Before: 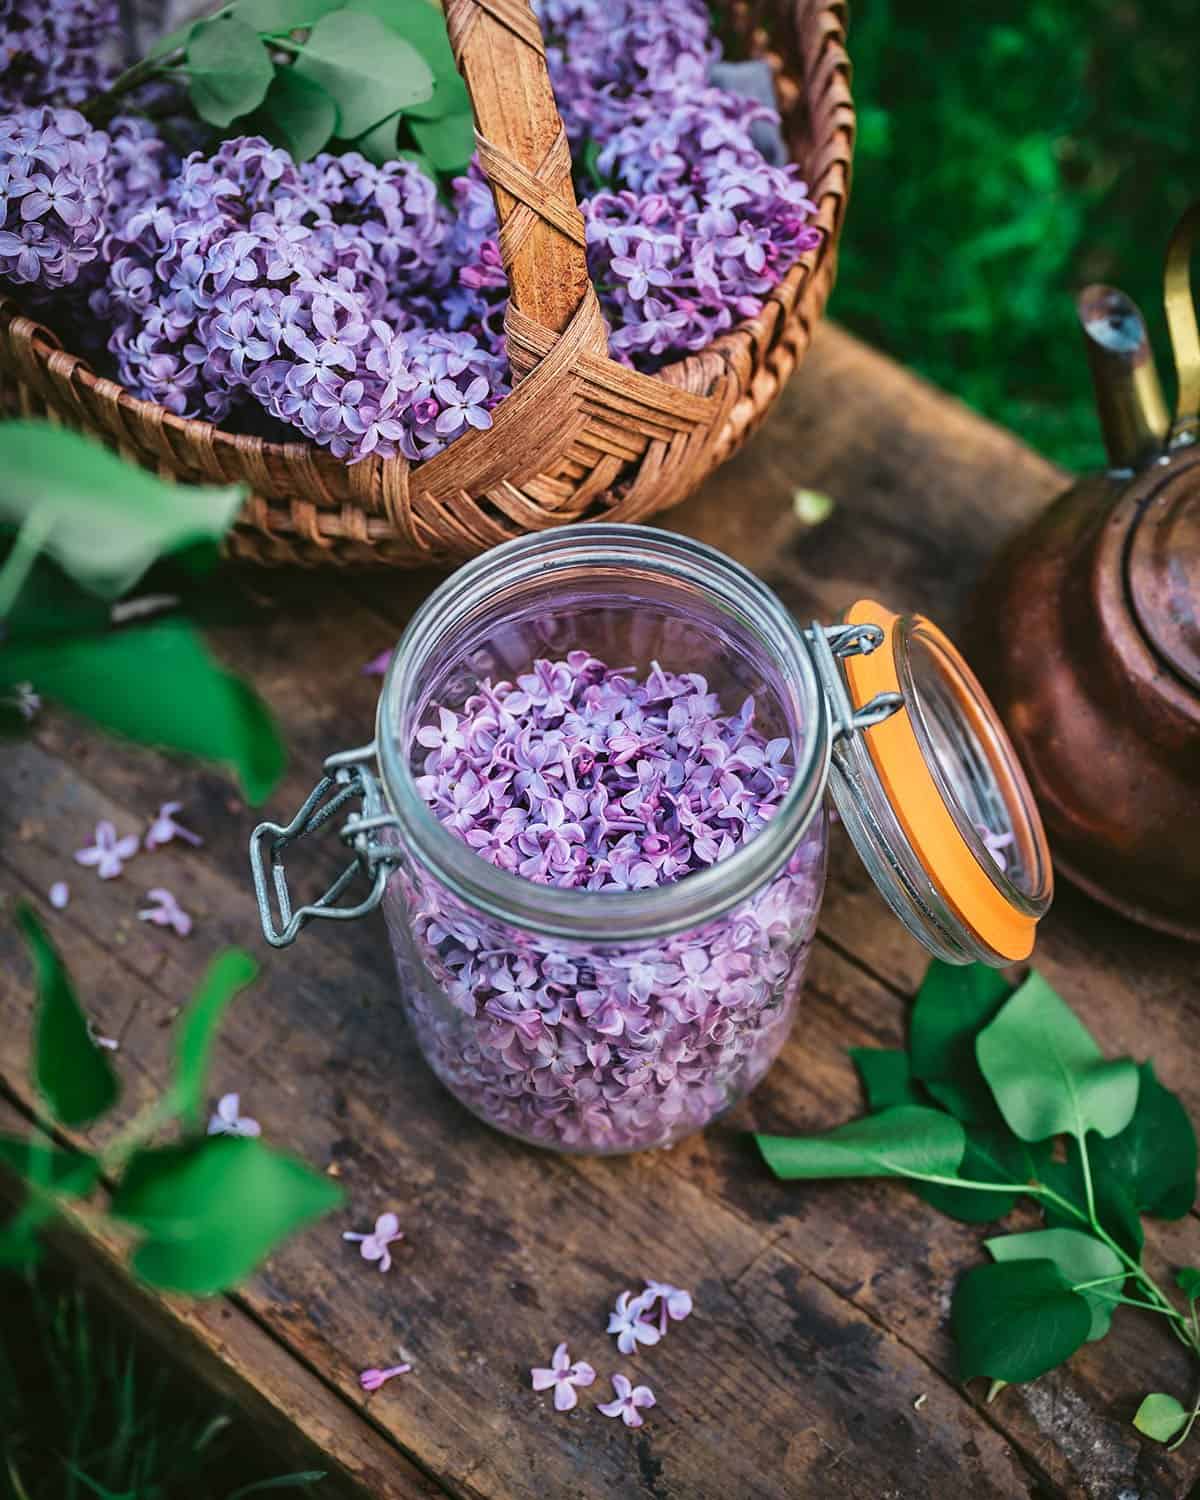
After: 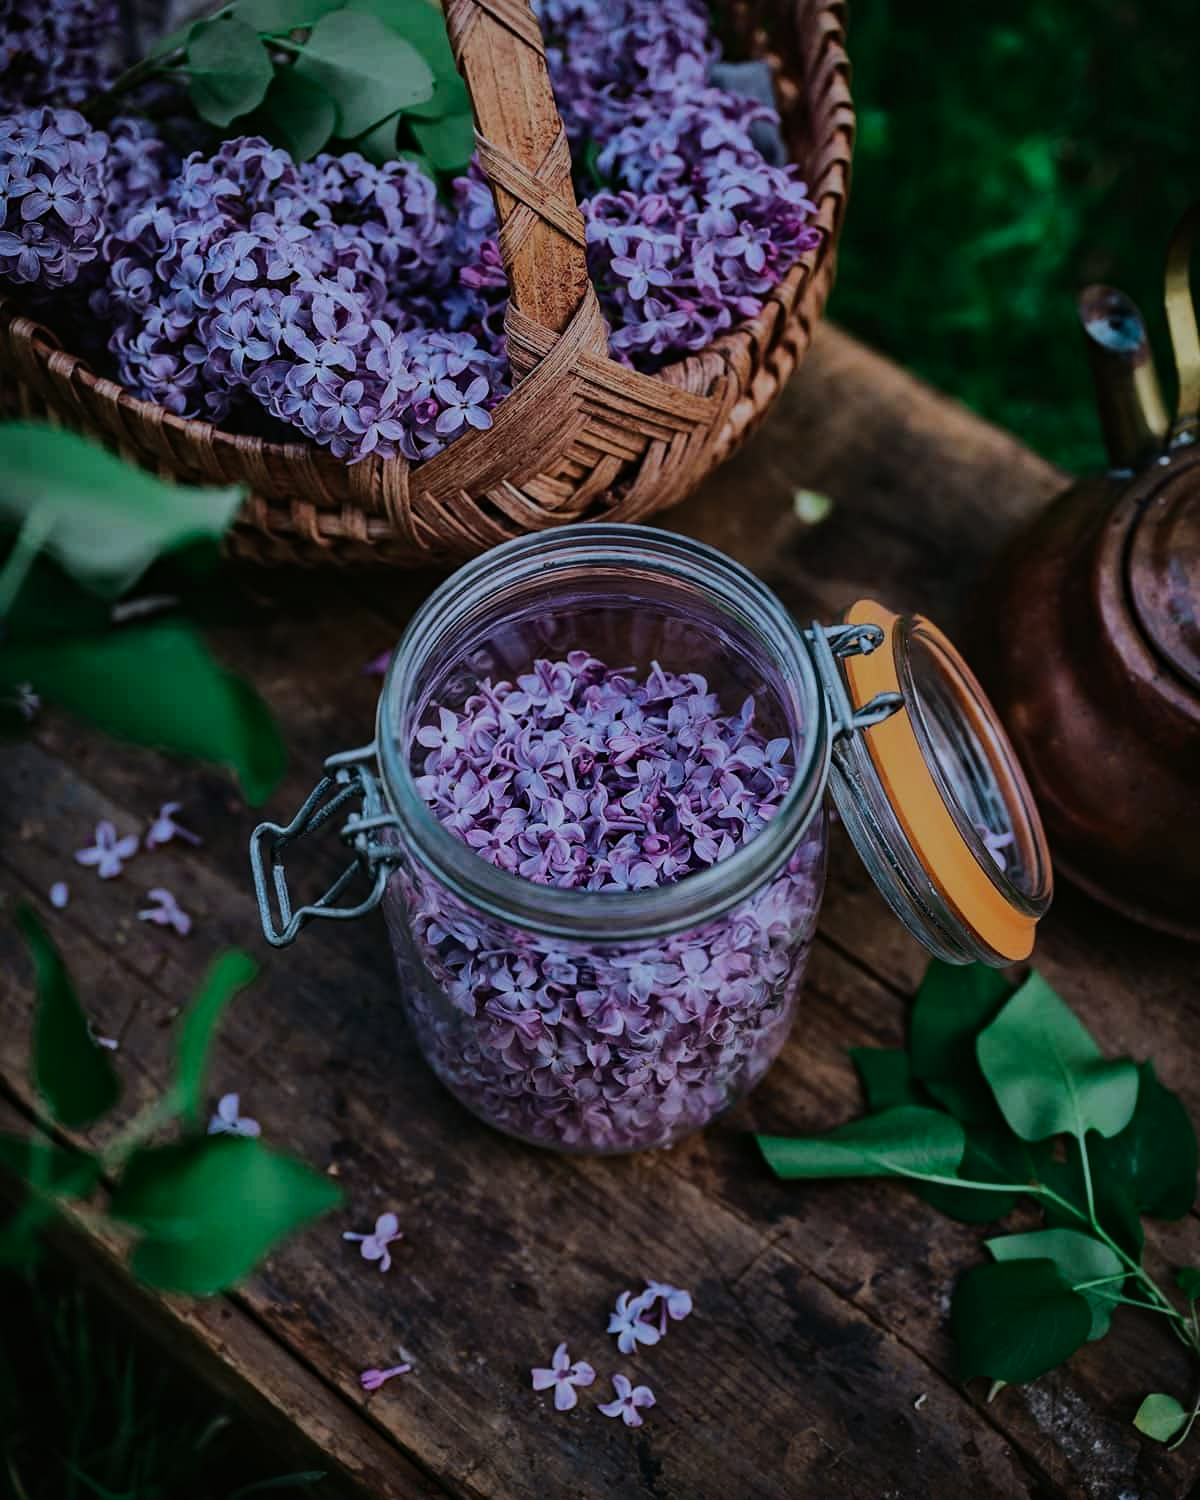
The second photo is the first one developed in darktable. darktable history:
haze removal: compatibility mode true, adaptive false
color correction: highlights a* -1.89, highlights b* -18.53
exposure: exposure -1.928 EV, compensate highlight preservation false
base curve: curves: ch0 [(0, 0) (0.028, 0.03) (0.121, 0.232) (0.46, 0.748) (0.859, 0.968) (1, 1)]
